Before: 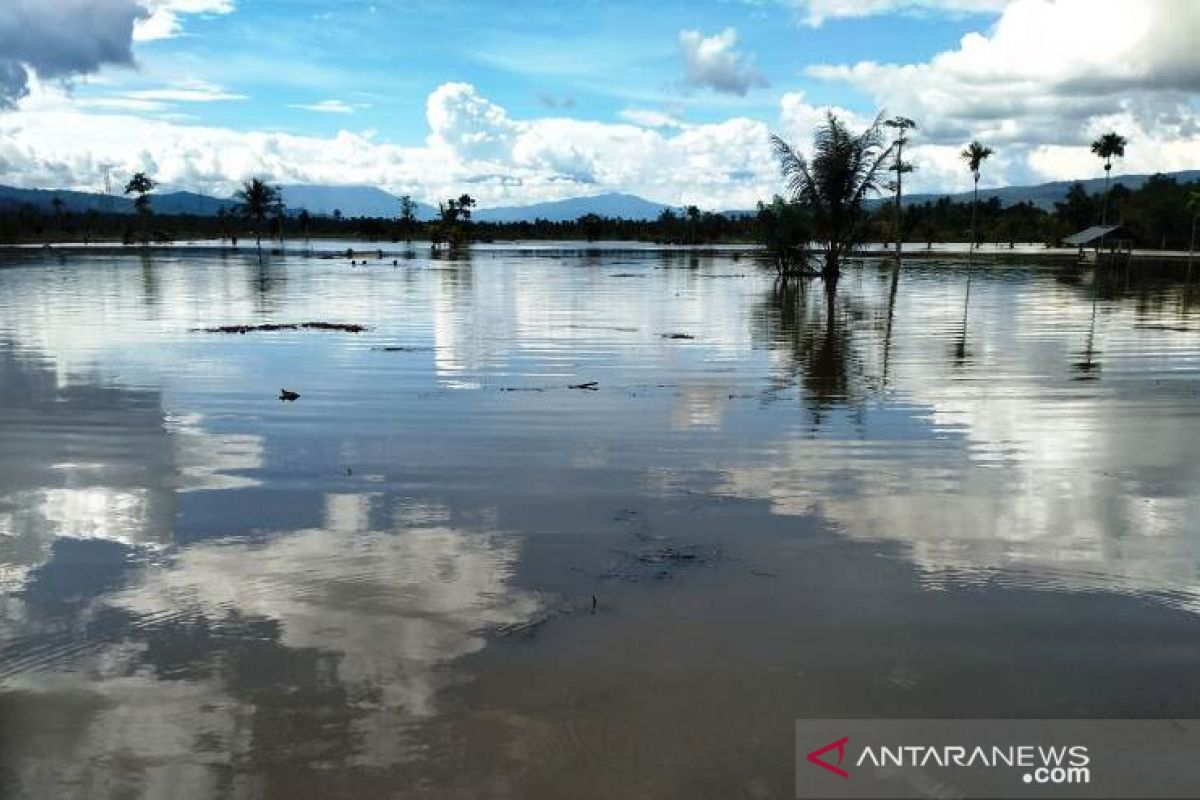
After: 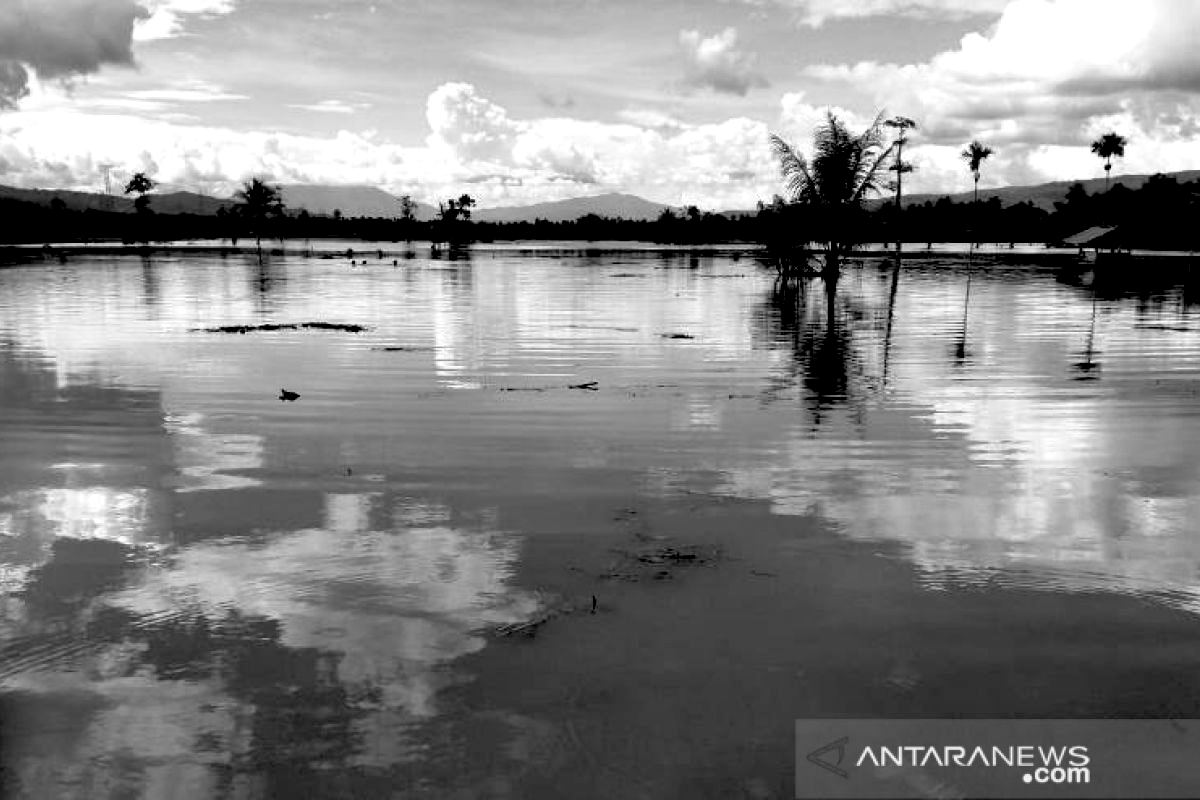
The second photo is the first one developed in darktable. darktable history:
exposure: black level correction 0.025, exposure 0.182 EV, compensate highlight preservation false
monochrome: a -6.99, b 35.61, size 1.4
